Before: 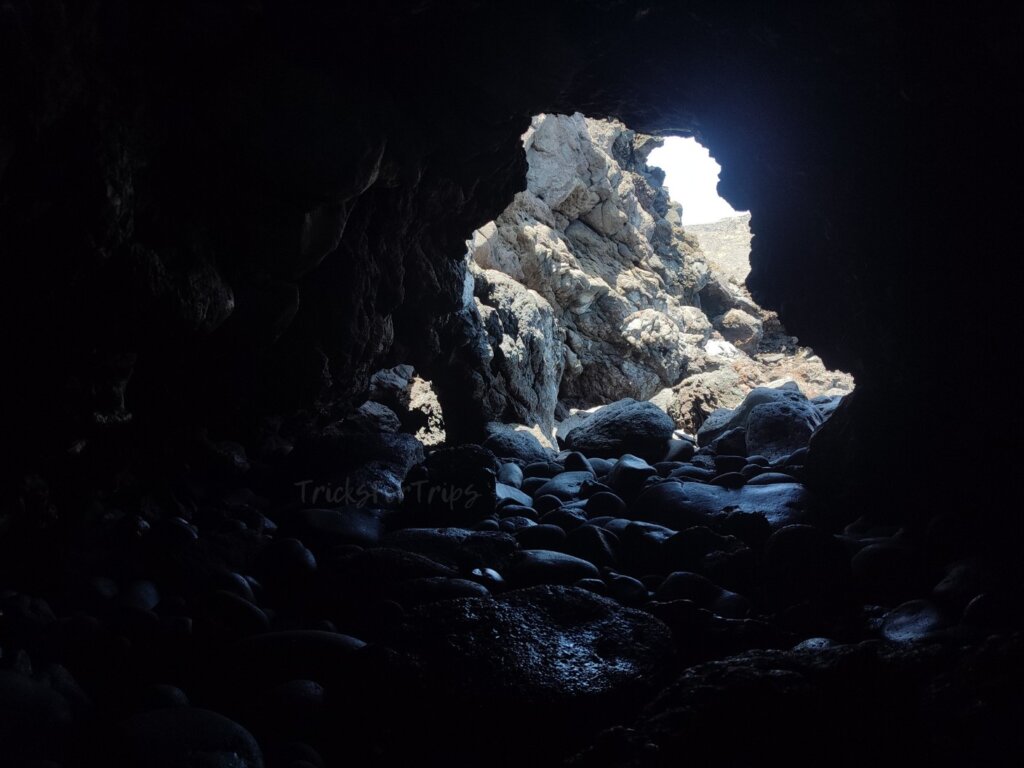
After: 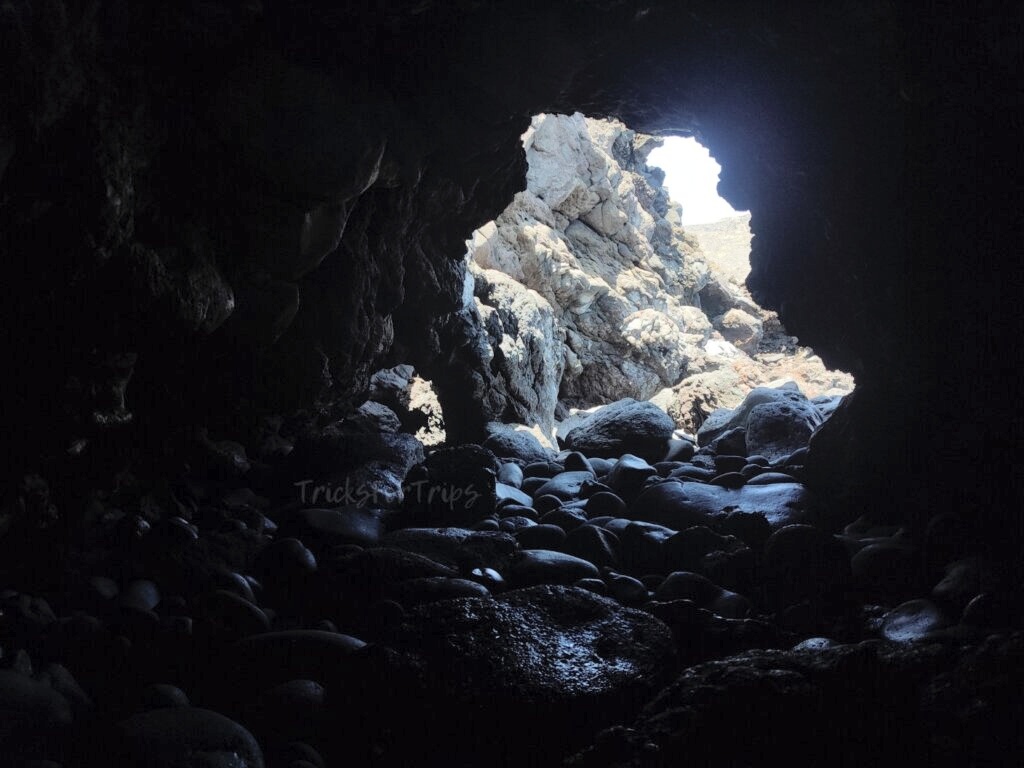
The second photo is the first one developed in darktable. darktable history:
global tonemap: drago (0.7, 100)
contrast brightness saturation: contrast 0.07
